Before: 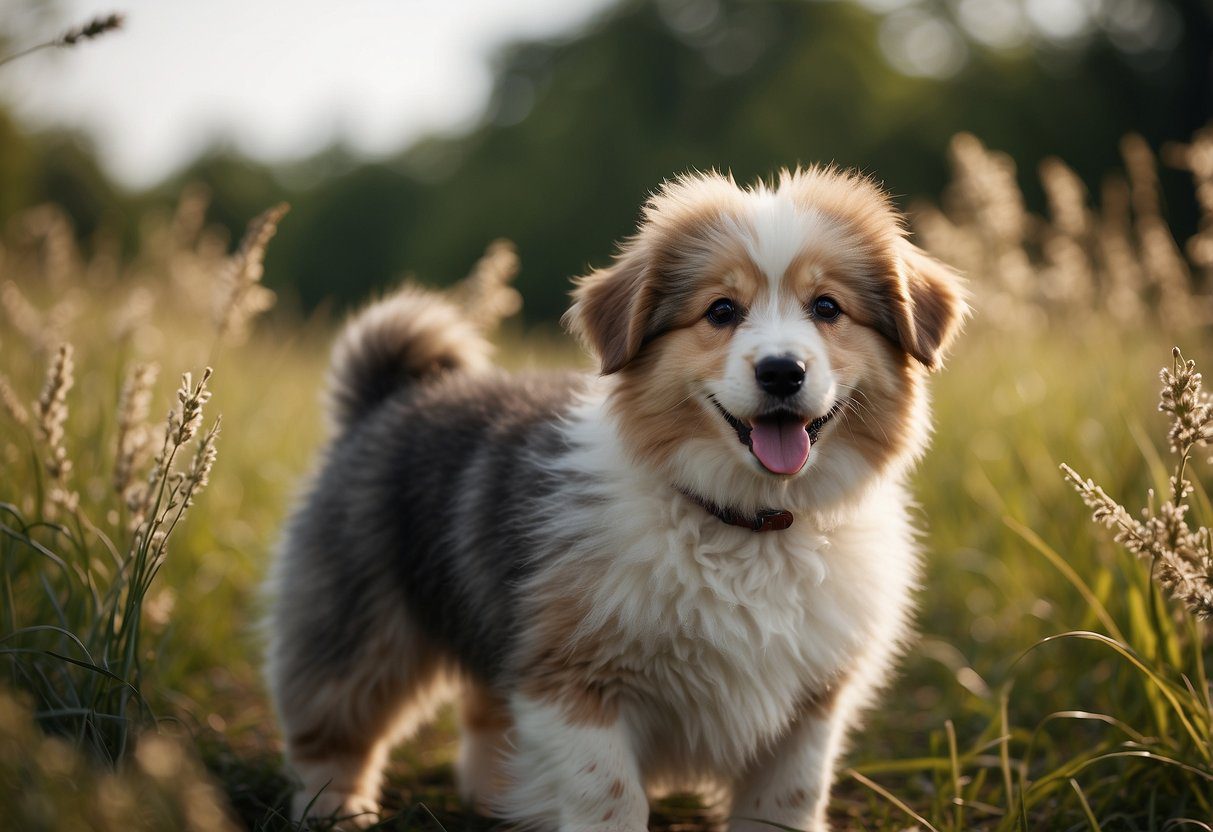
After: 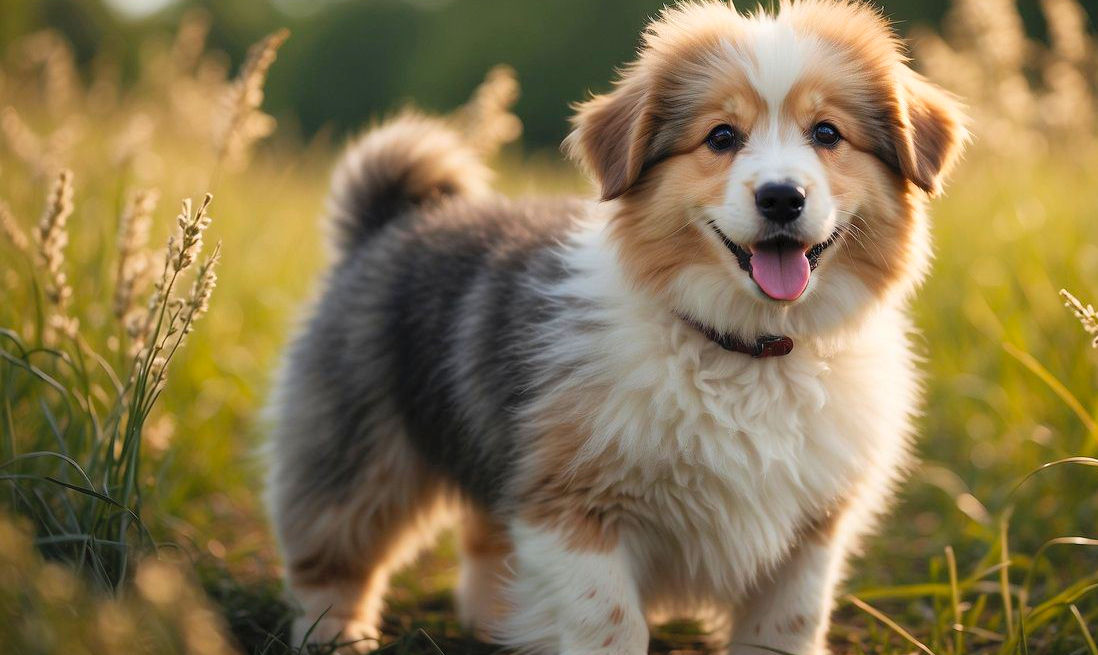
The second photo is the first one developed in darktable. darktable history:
contrast brightness saturation: contrast 0.07, brightness 0.18, saturation 0.4
crop: top 20.916%, right 9.437%, bottom 0.316%
